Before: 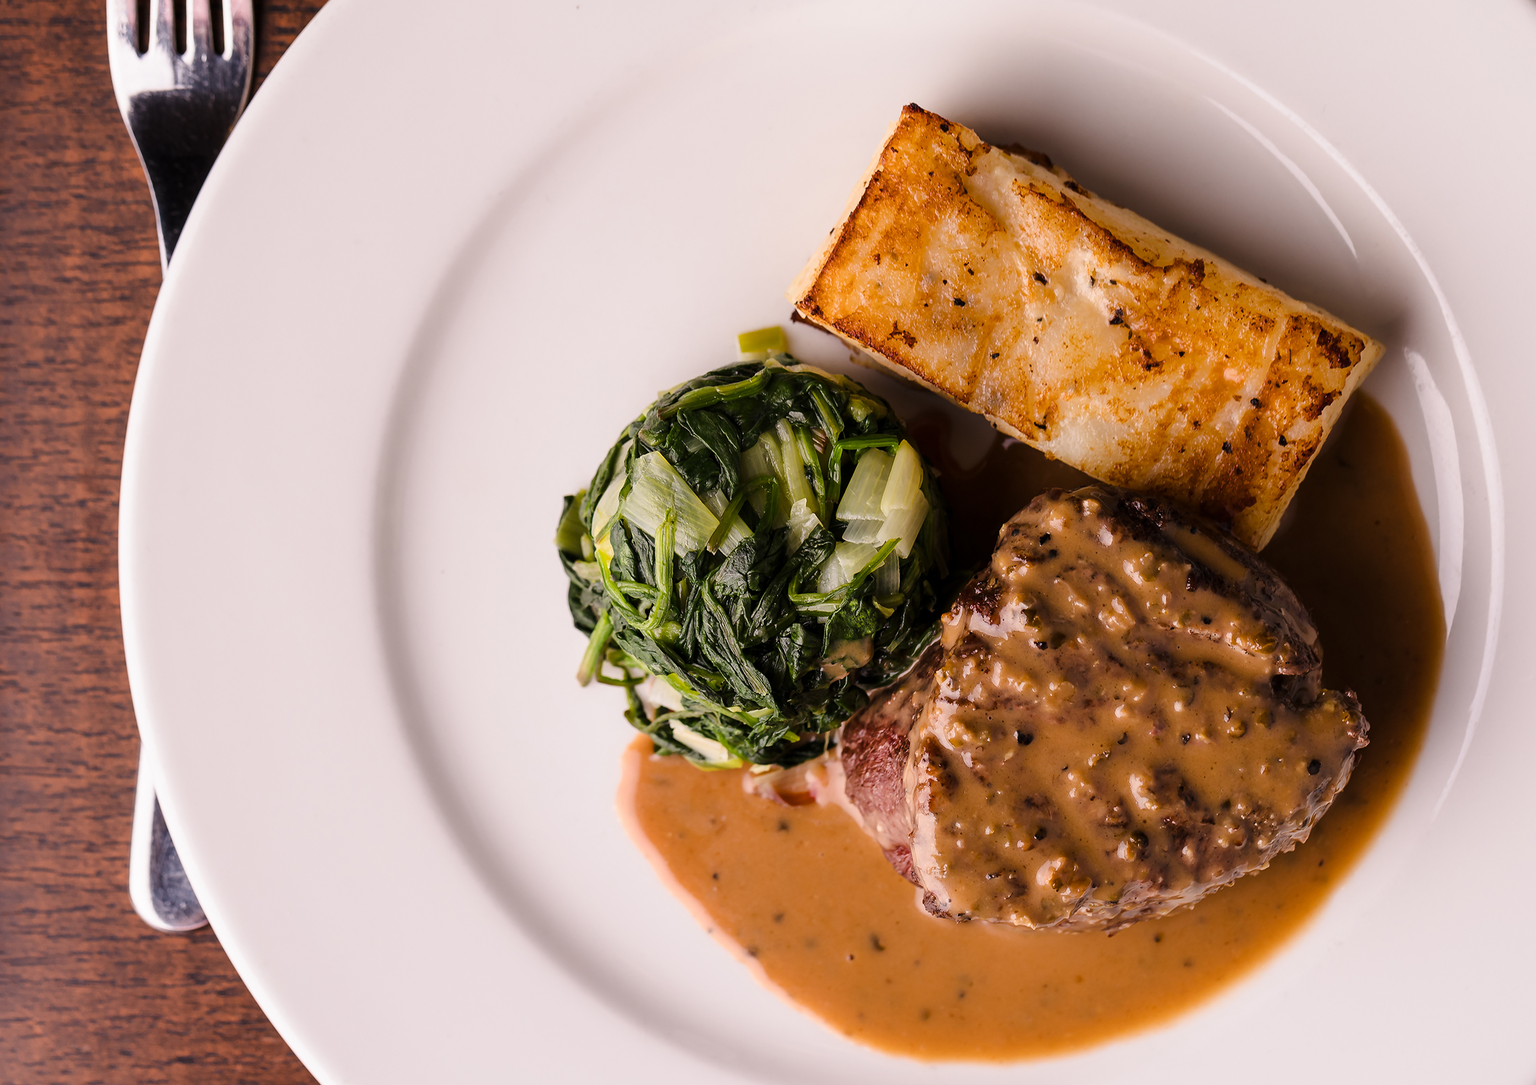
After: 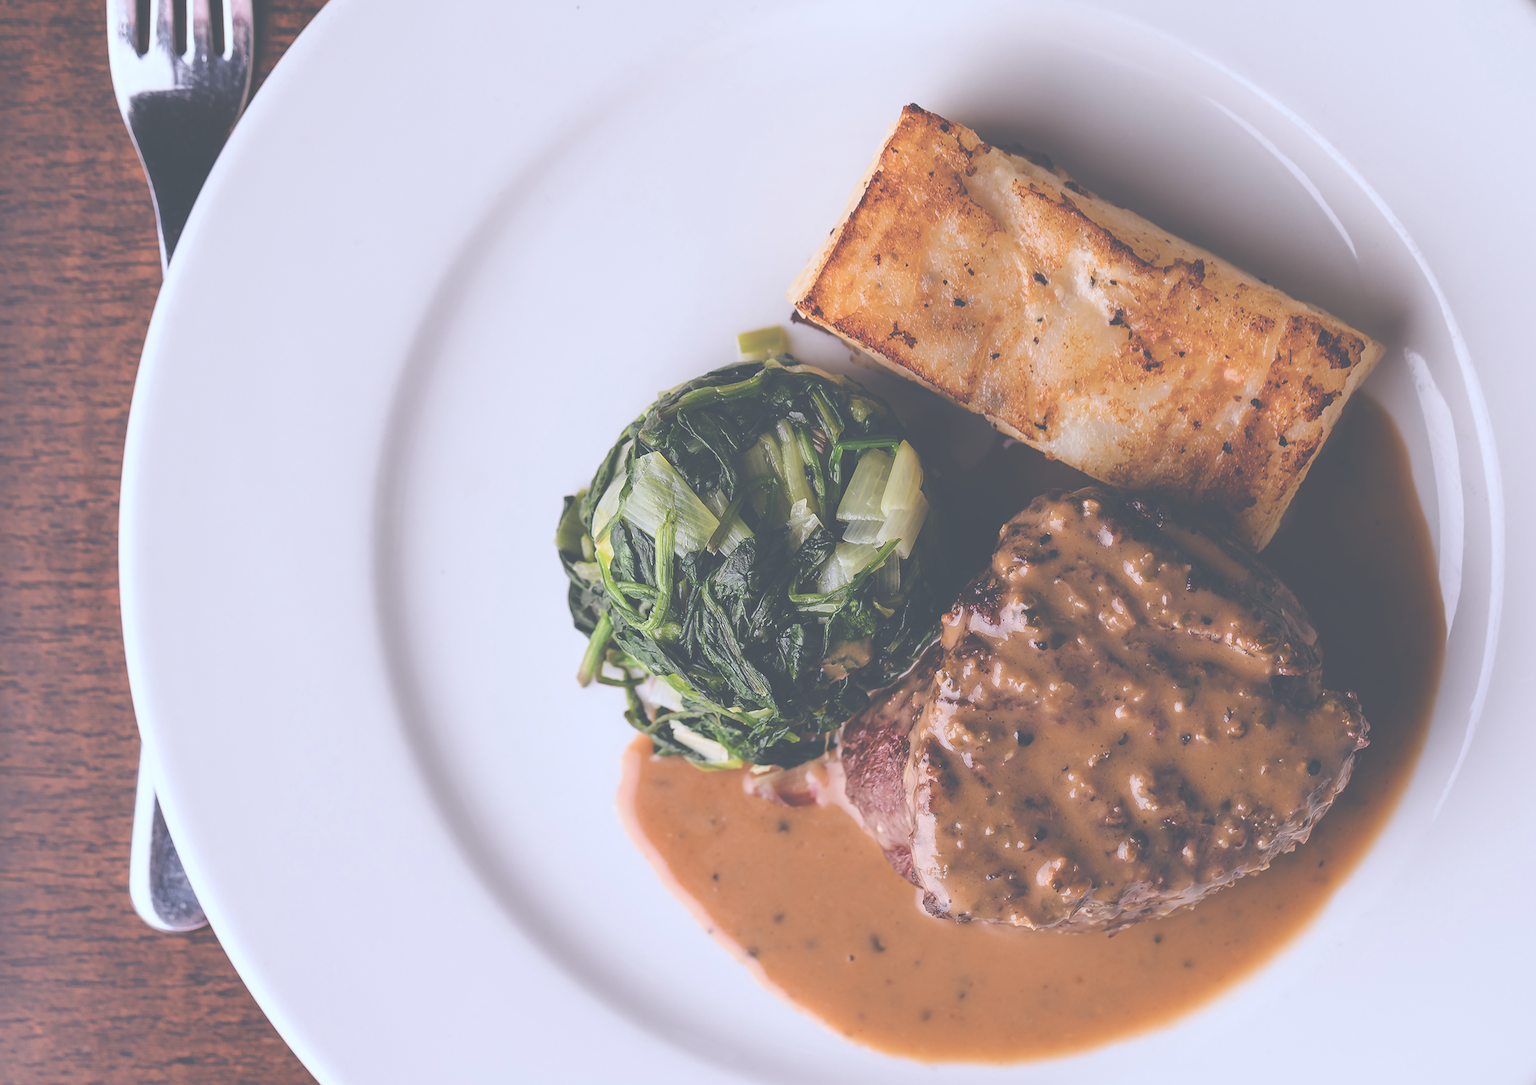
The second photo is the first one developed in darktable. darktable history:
exposure: black level correction -0.087, compensate highlight preservation false
color calibration: x 0.37, y 0.382, temperature 4313.32 K
